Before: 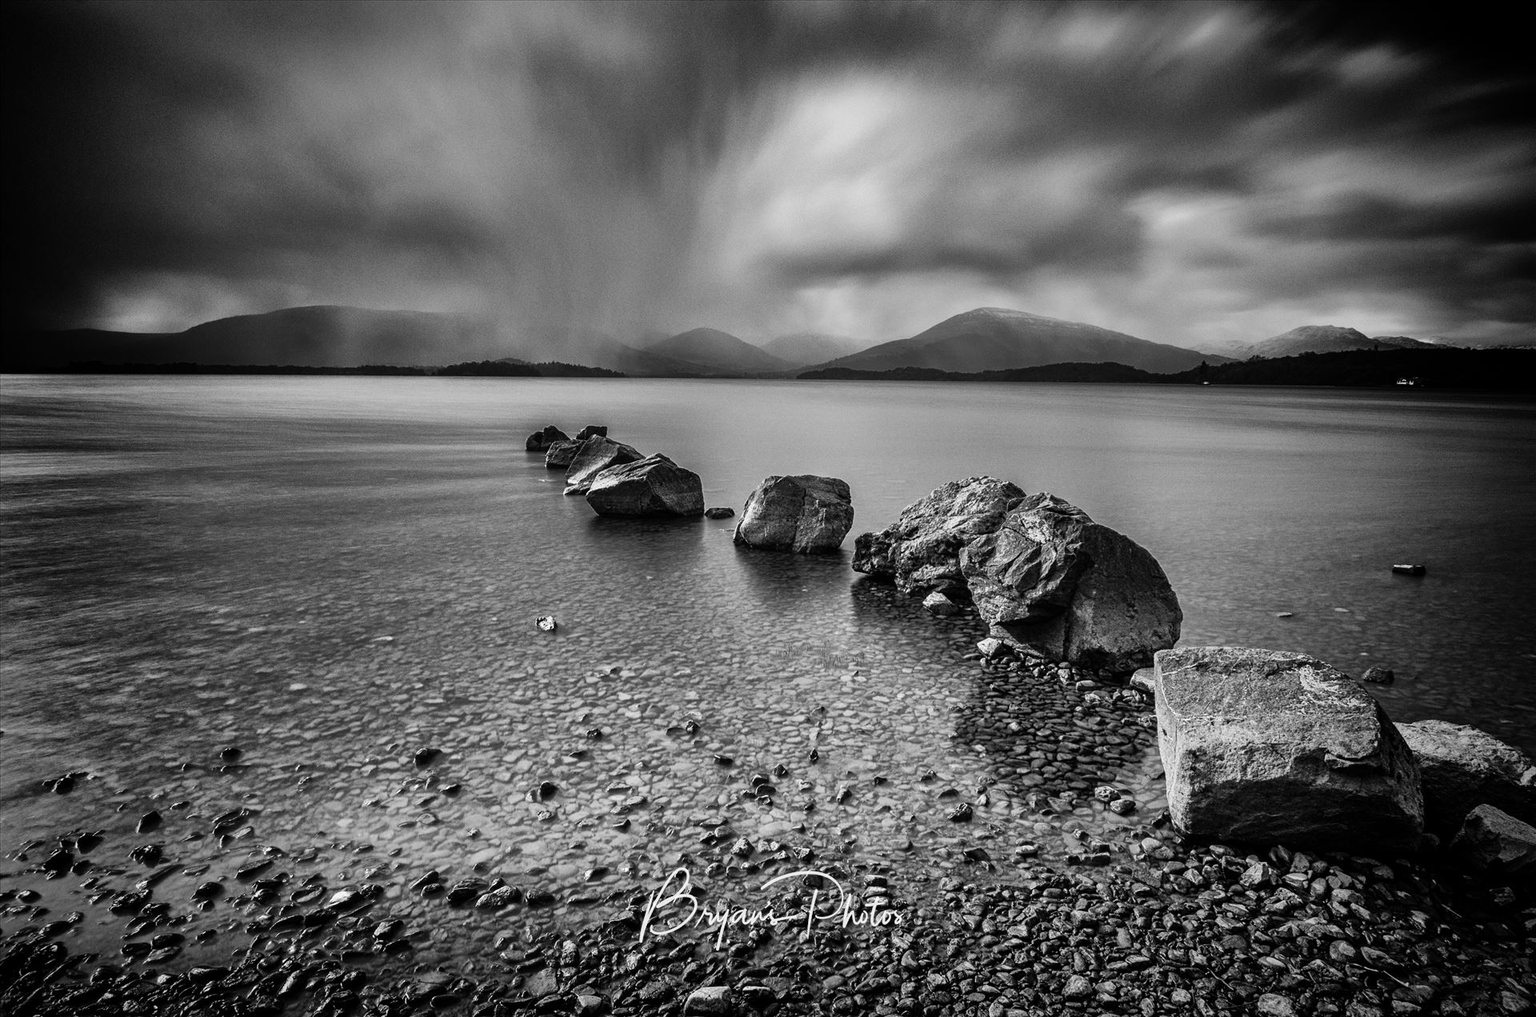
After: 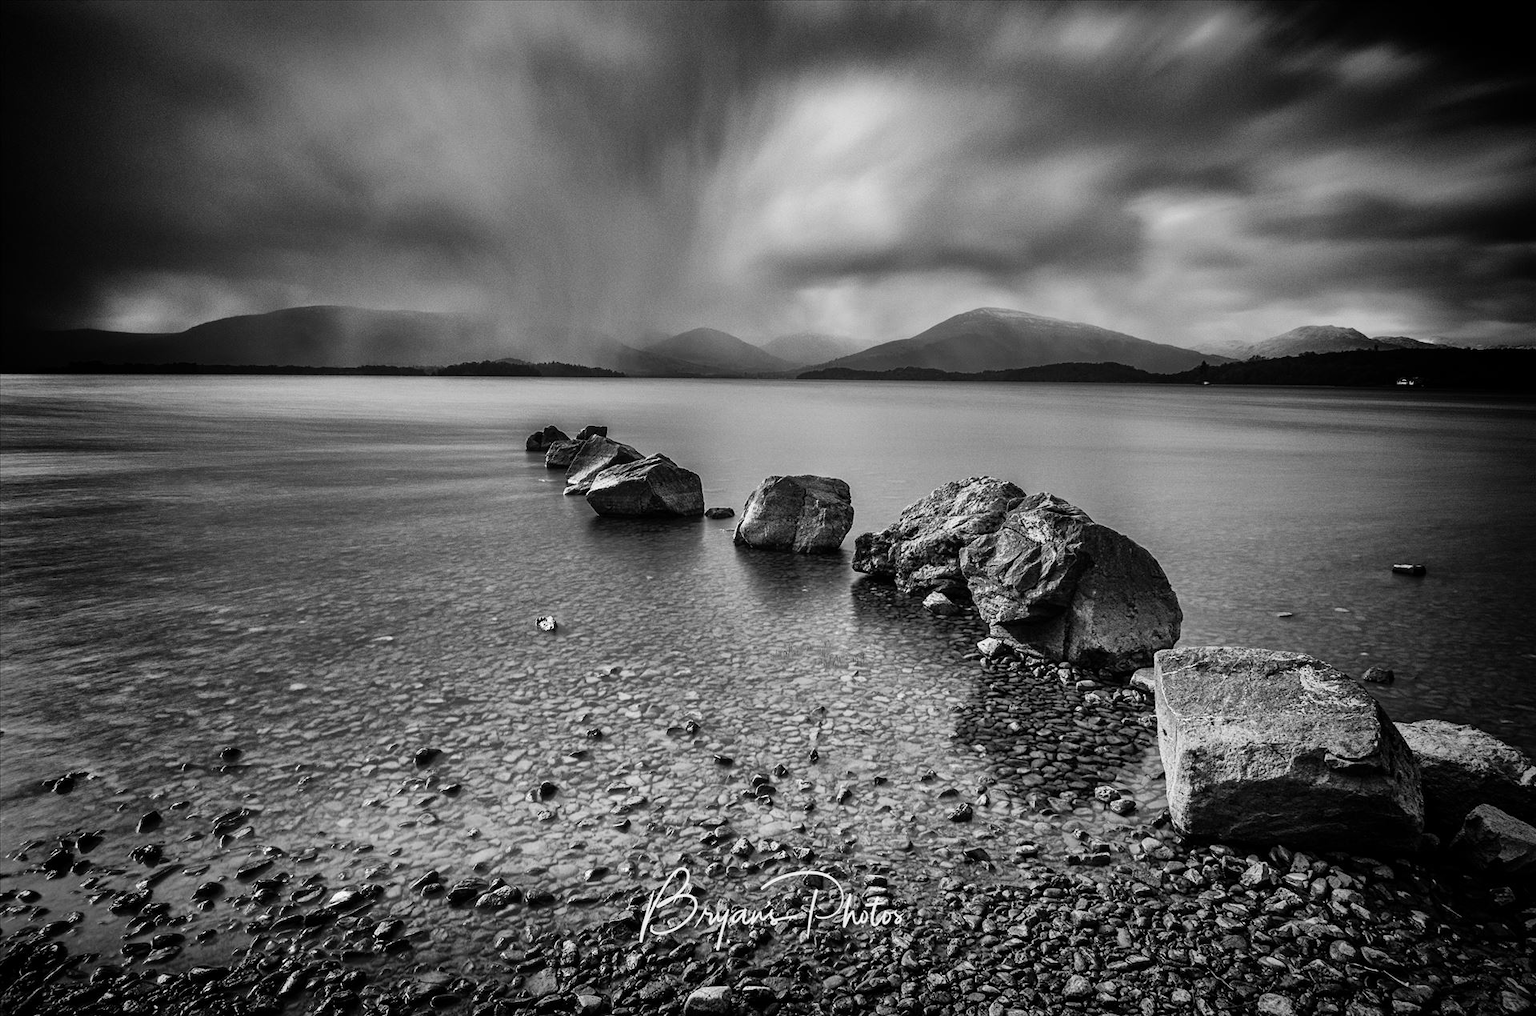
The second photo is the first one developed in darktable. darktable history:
color balance rgb: perceptual saturation grading › global saturation 0.524%
